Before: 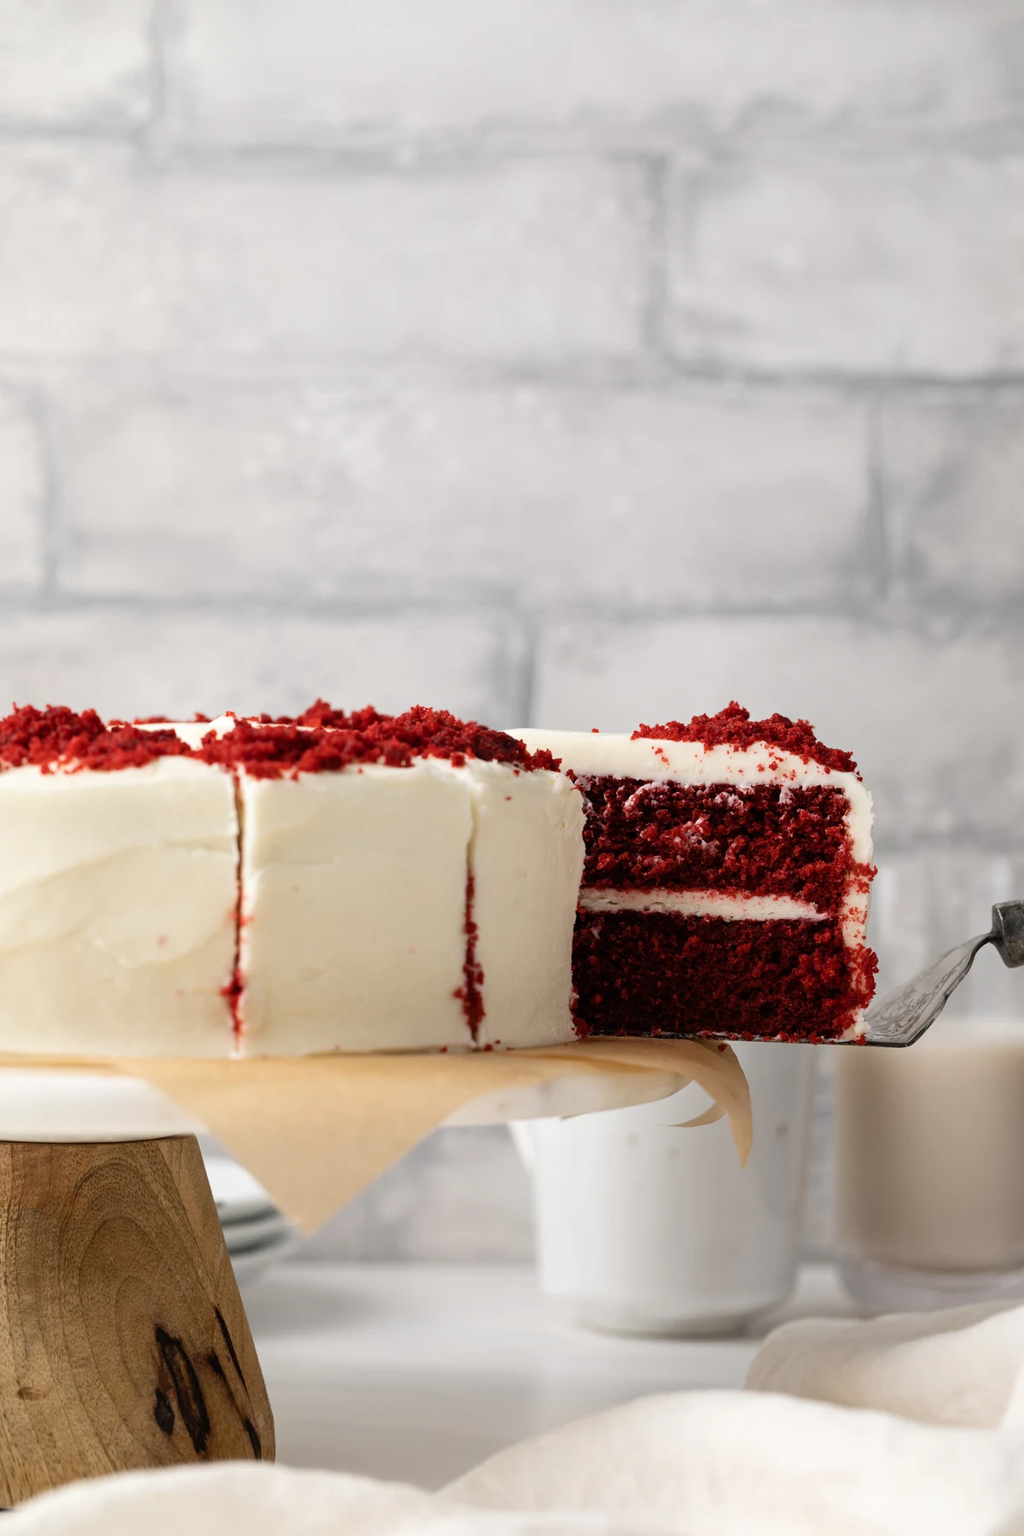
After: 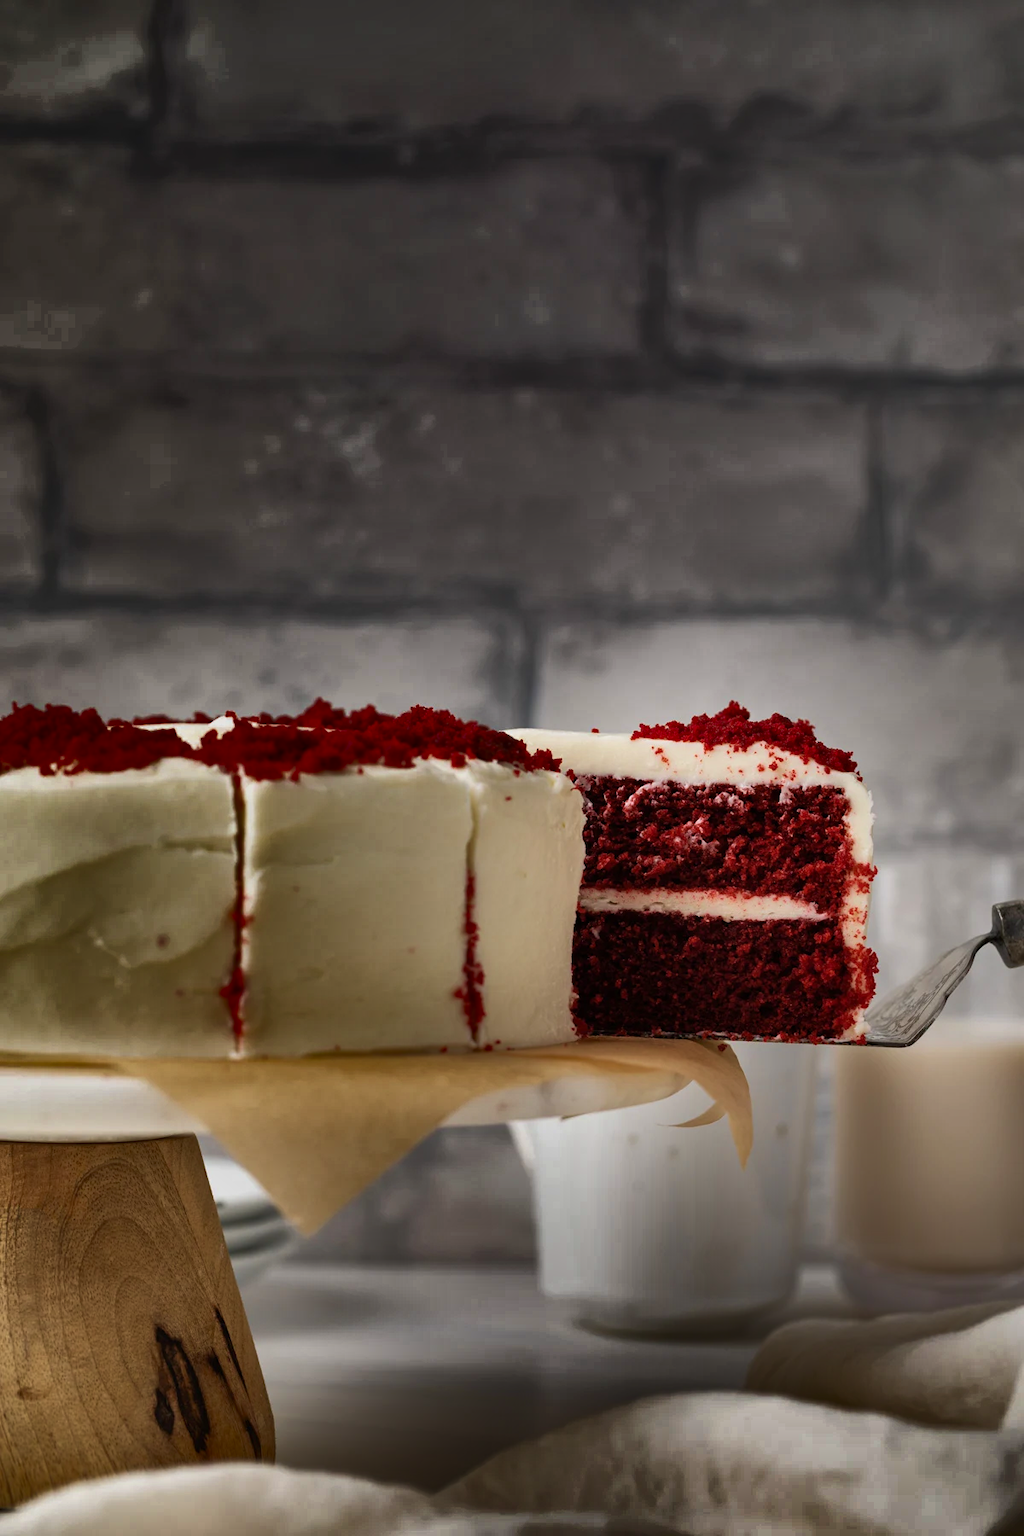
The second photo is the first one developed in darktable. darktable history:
shadows and highlights: radius 123.03, shadows 99.47, white point adjustment -3.18, highlights -99.74, soften with gaussian
velvia: on, module defaults
